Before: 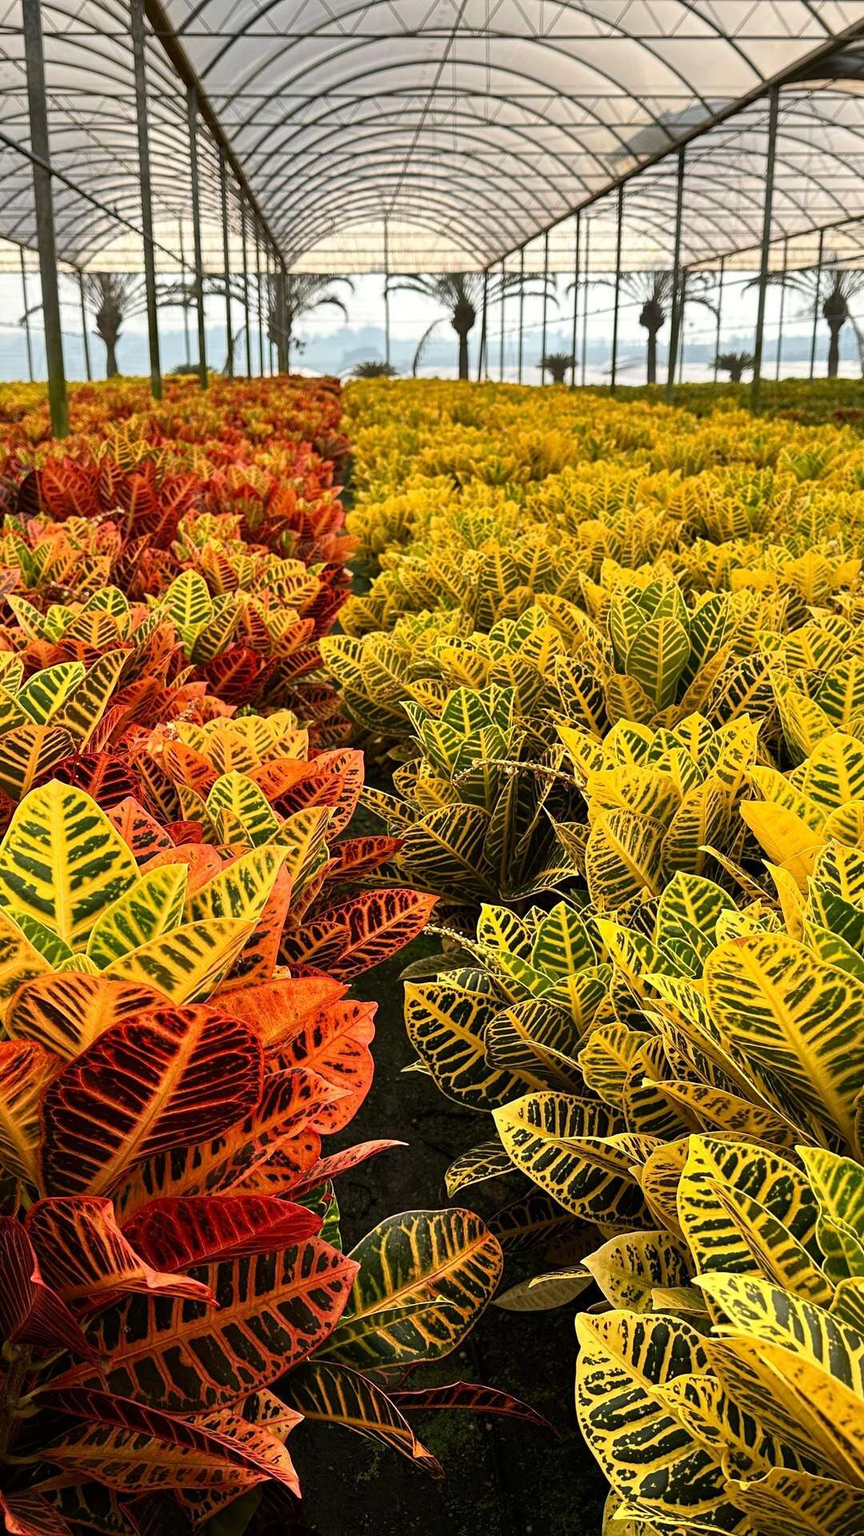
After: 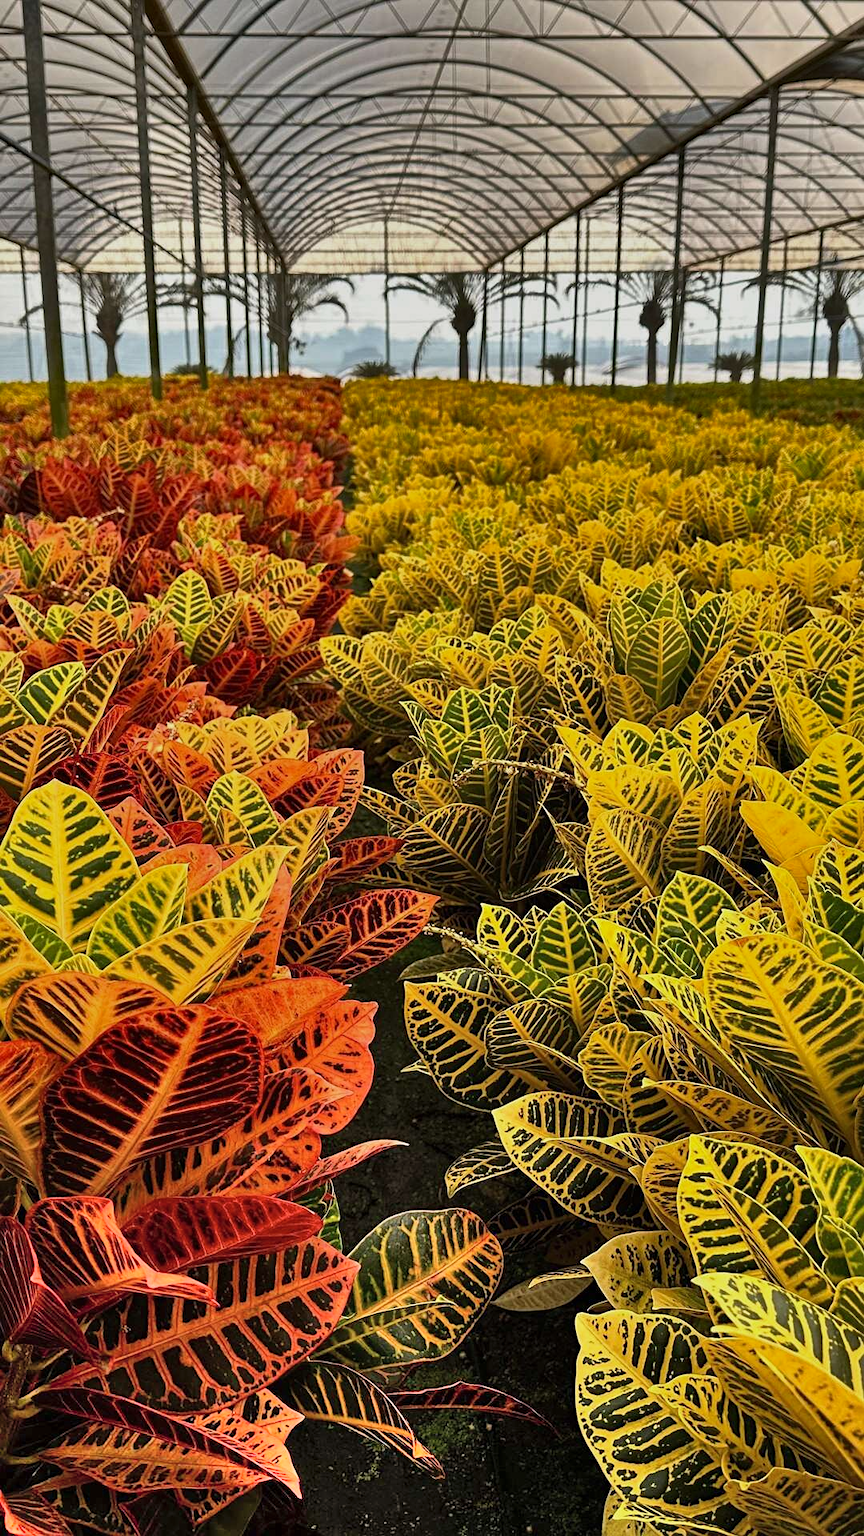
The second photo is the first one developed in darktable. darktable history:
sharpen: amount 0.214
contrast brightness saturation: saturation -0.053
shadows and highlights: shadows 79.11, white point adjustment -9.02, highlights -61.37, soften with gaussian
